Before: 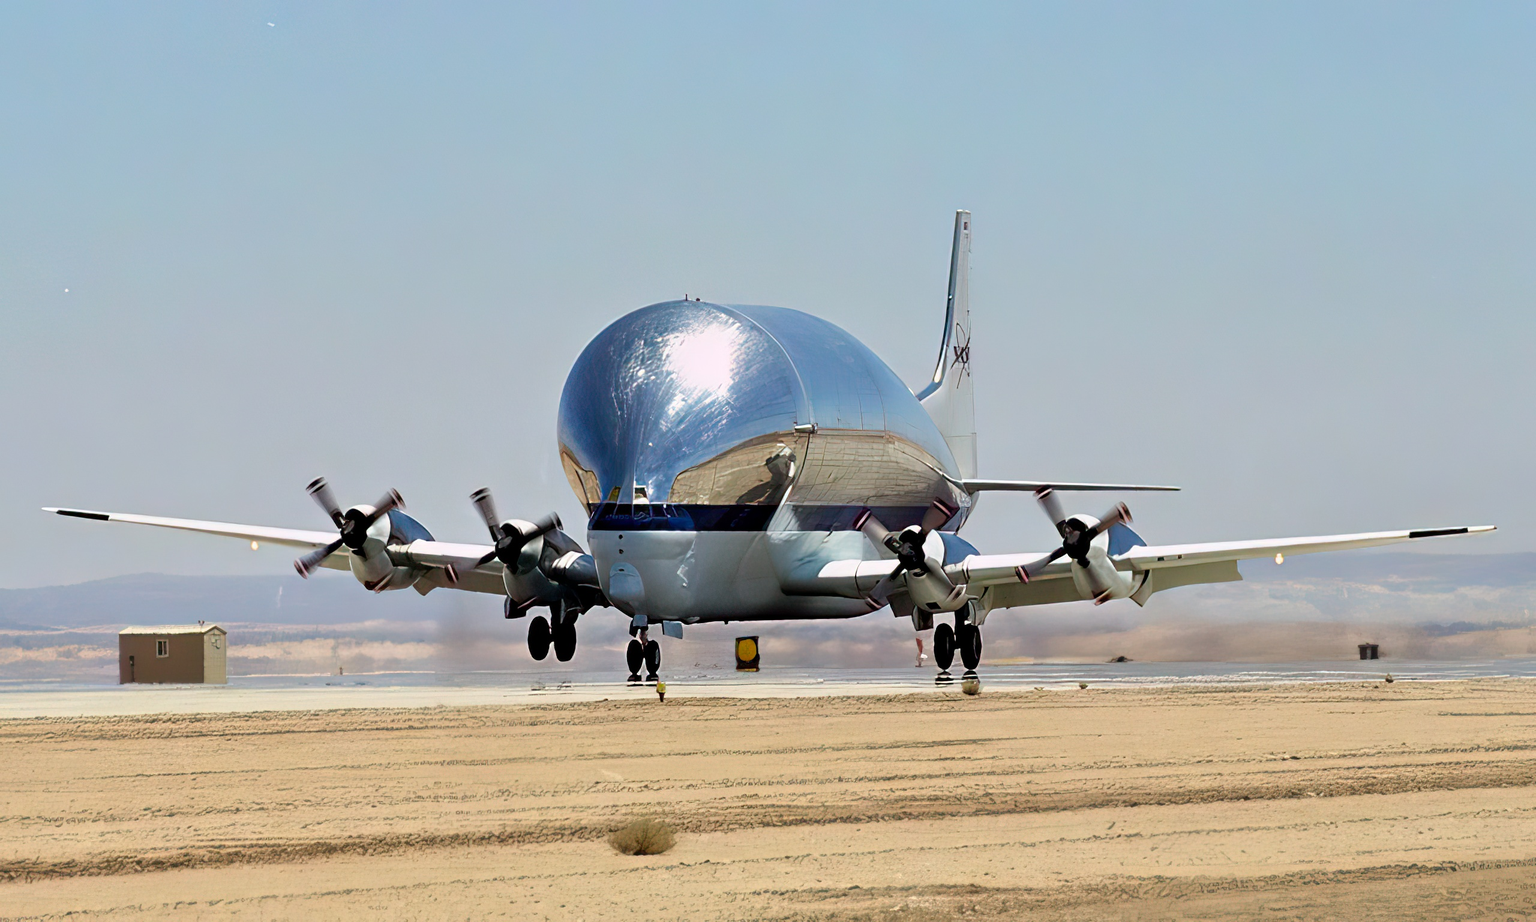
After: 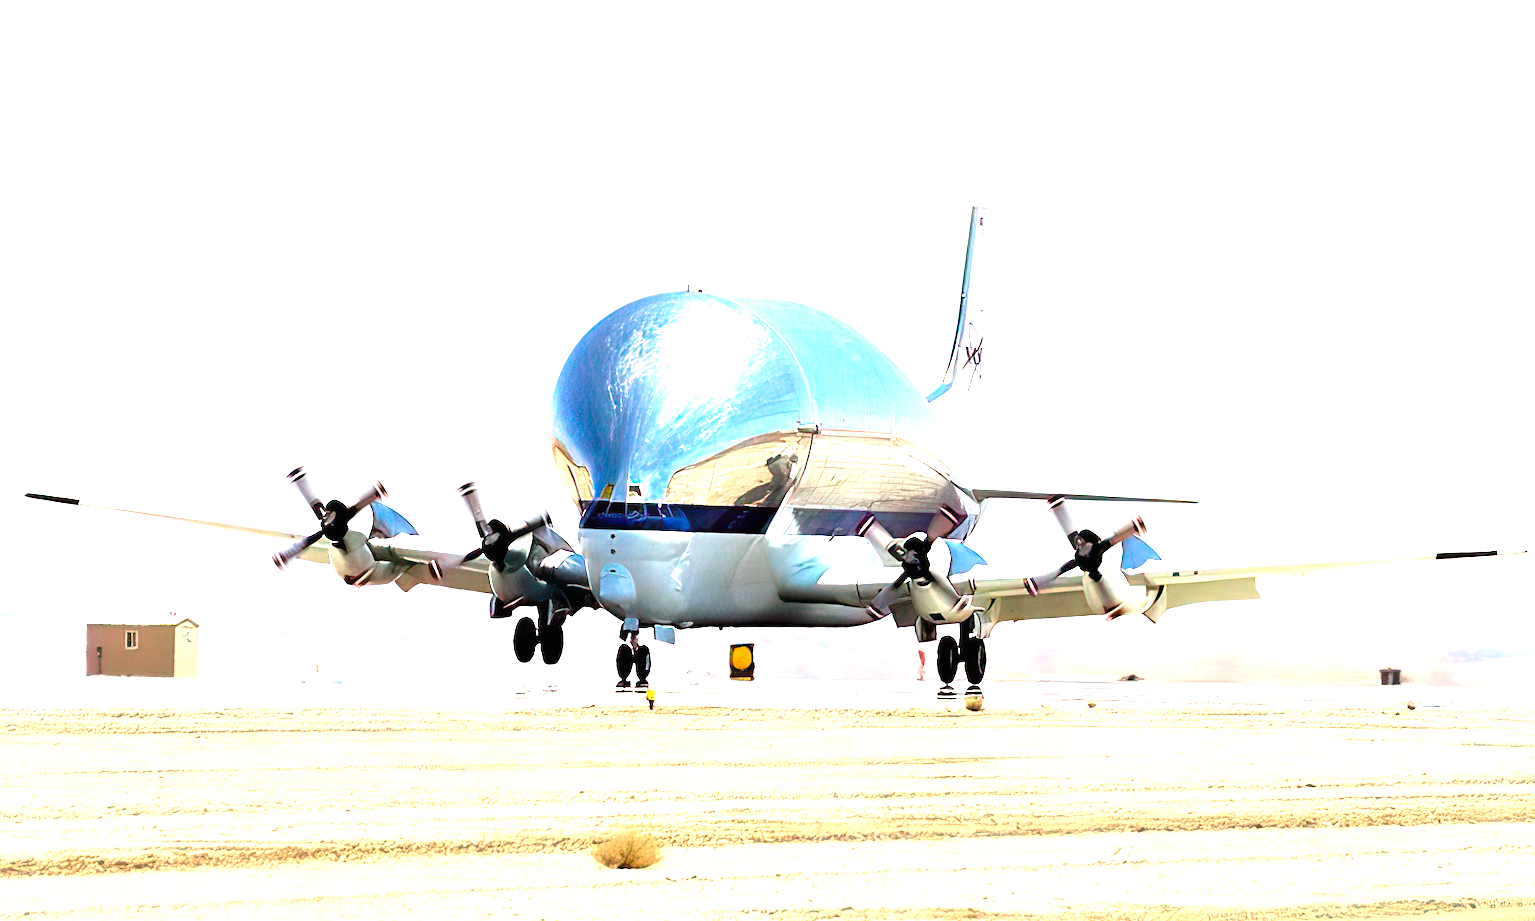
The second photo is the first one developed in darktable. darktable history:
exposure: black level correction 0, exposure 1.978 EV, compensate highlight preservation false
crop and rotate: angle -1.52°
